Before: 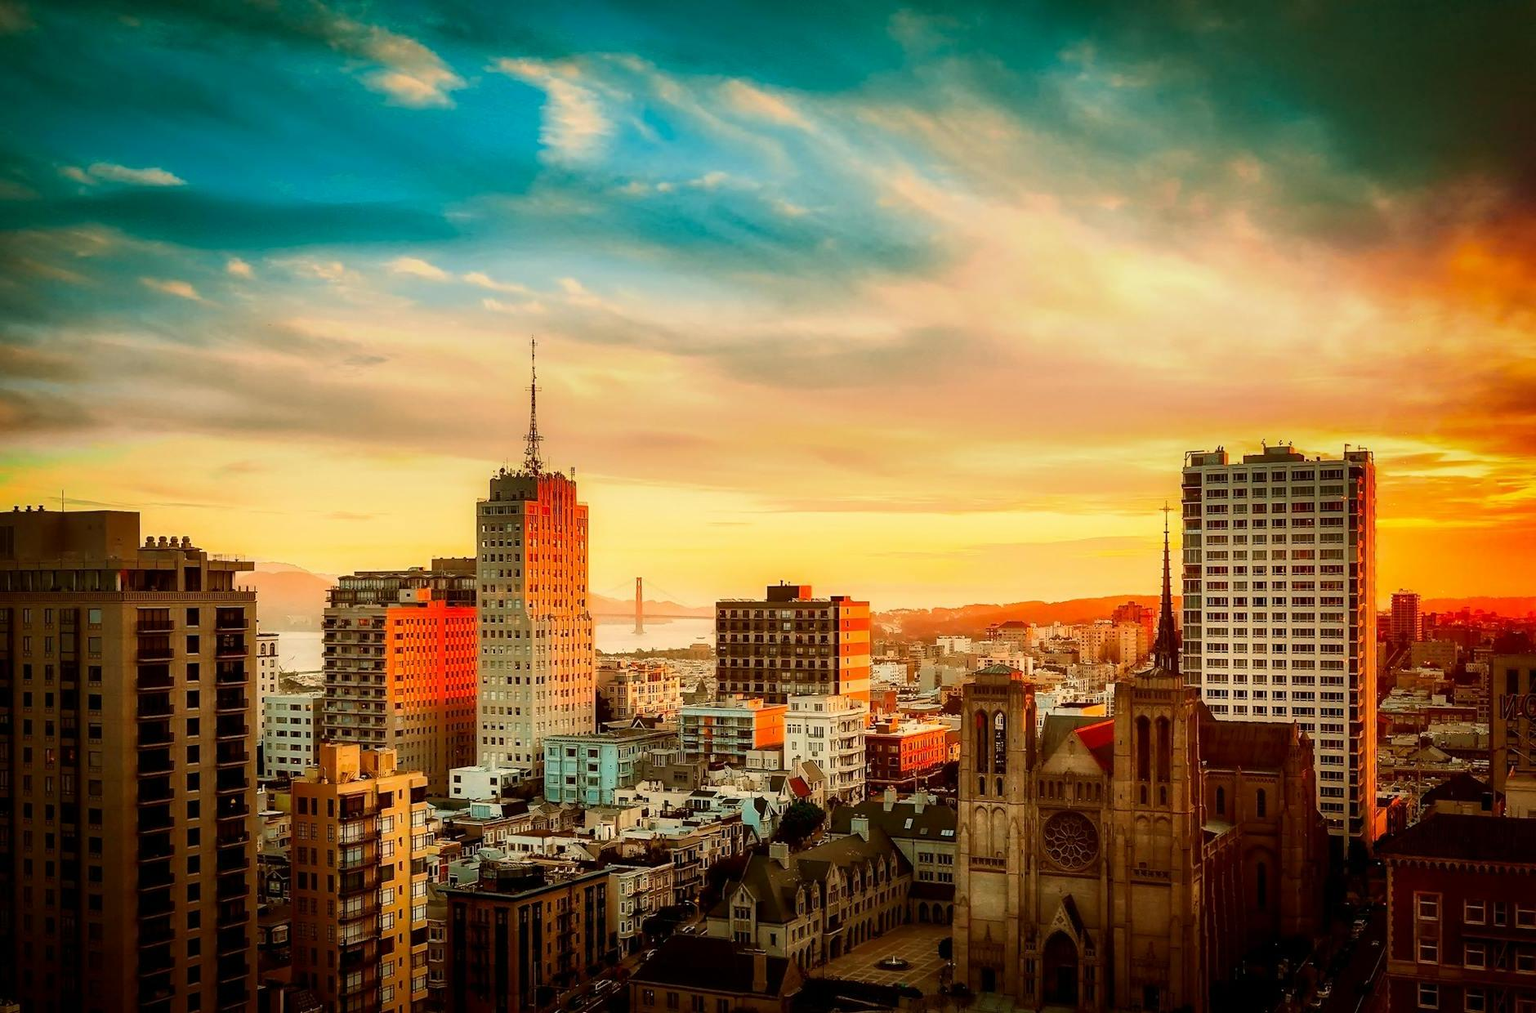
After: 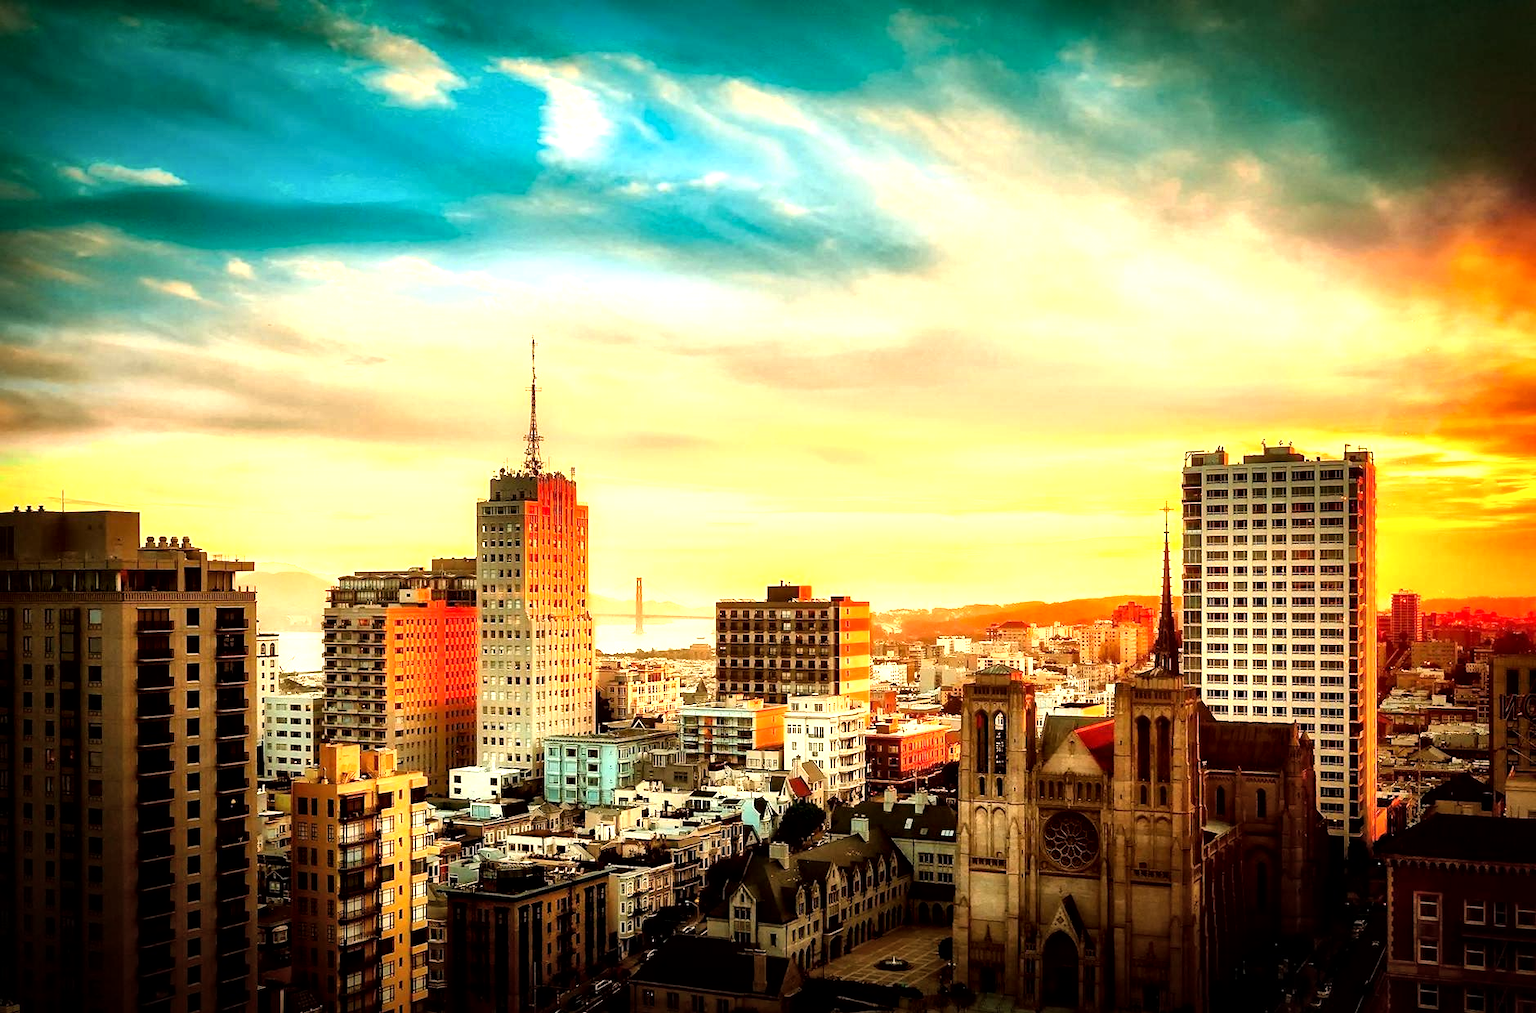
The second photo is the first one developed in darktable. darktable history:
tone equalizer: -8 EV -1.08 EV, -7 EV -0.979 EV, -6 EV -0.899 EV, -5 EV -0.573 EV, -3 EV 0.594 EV, -2 EV 0.877 EV, -1 EV 0.987 EV, +0 EV 1.07 EV
local contrast: mode bilateral grid, contrast 20, coarseness 50, detail 148%, midtone range 0.2
